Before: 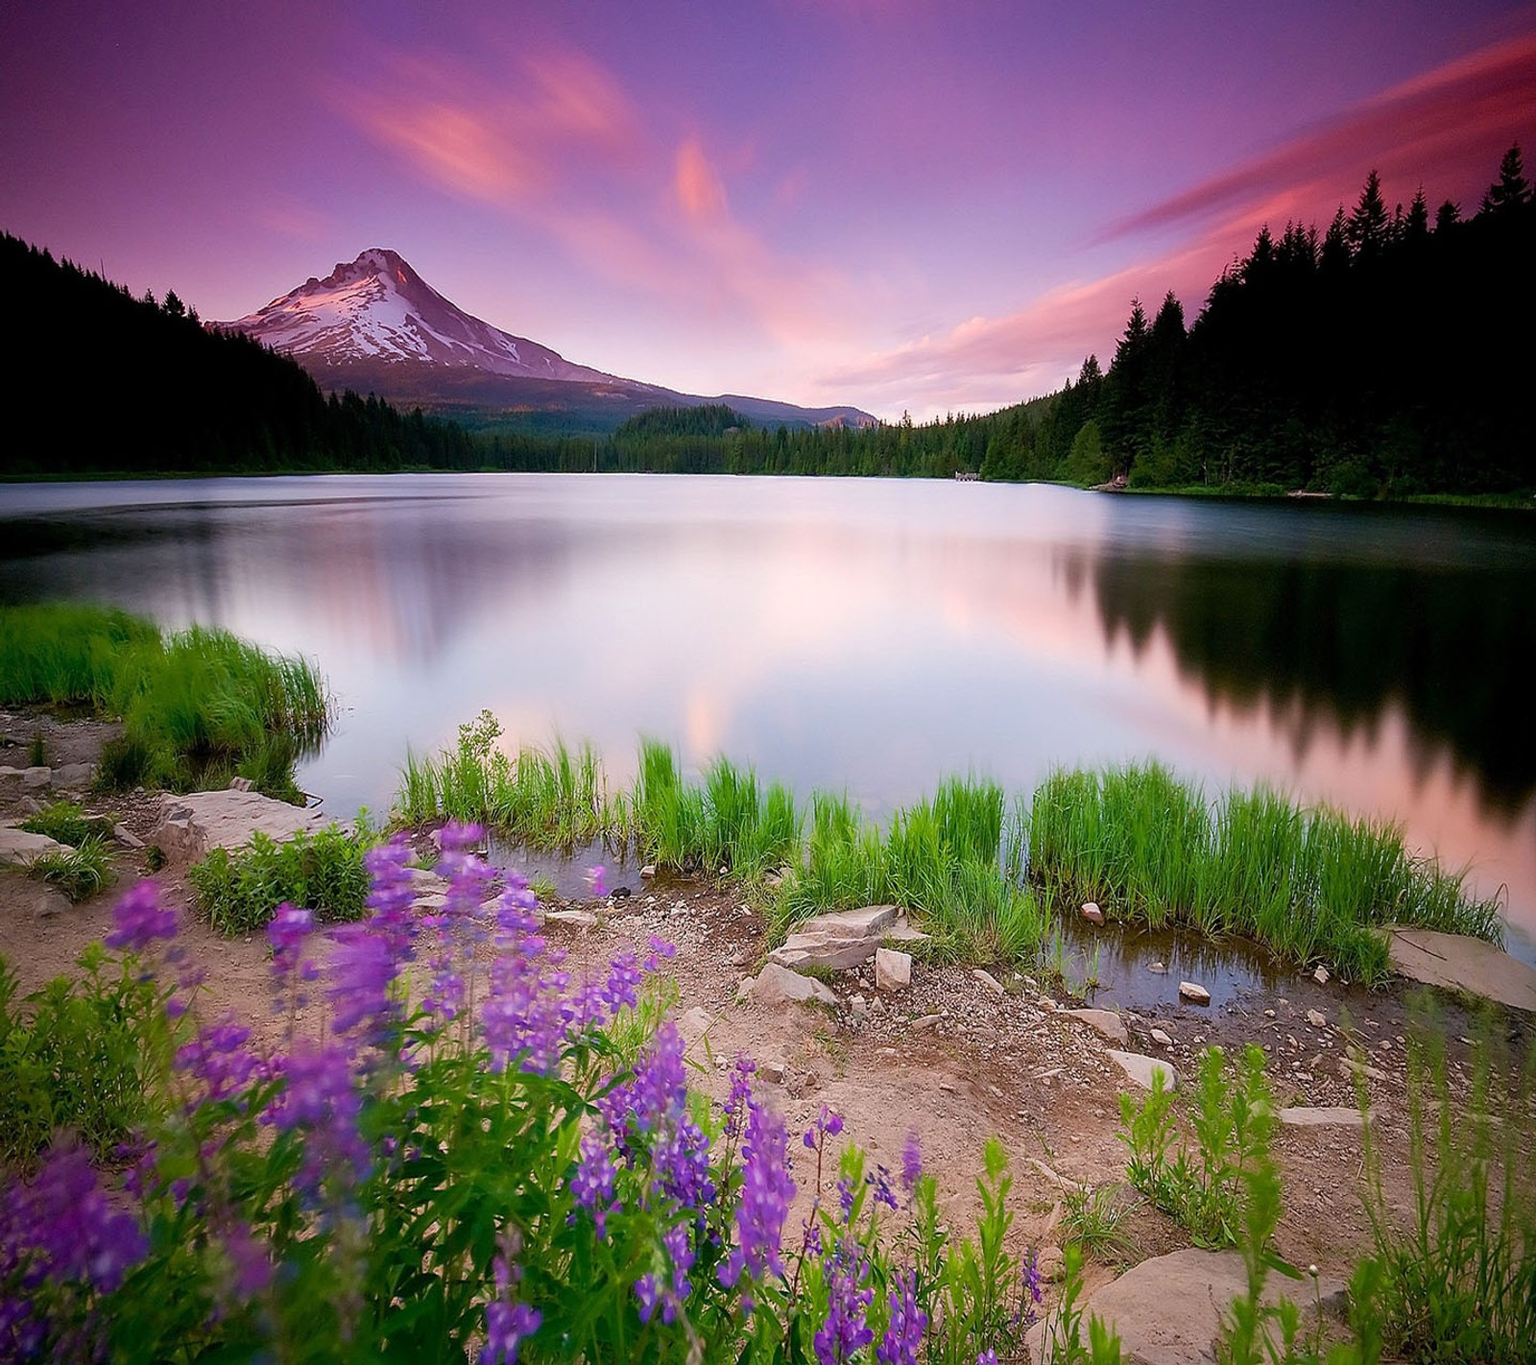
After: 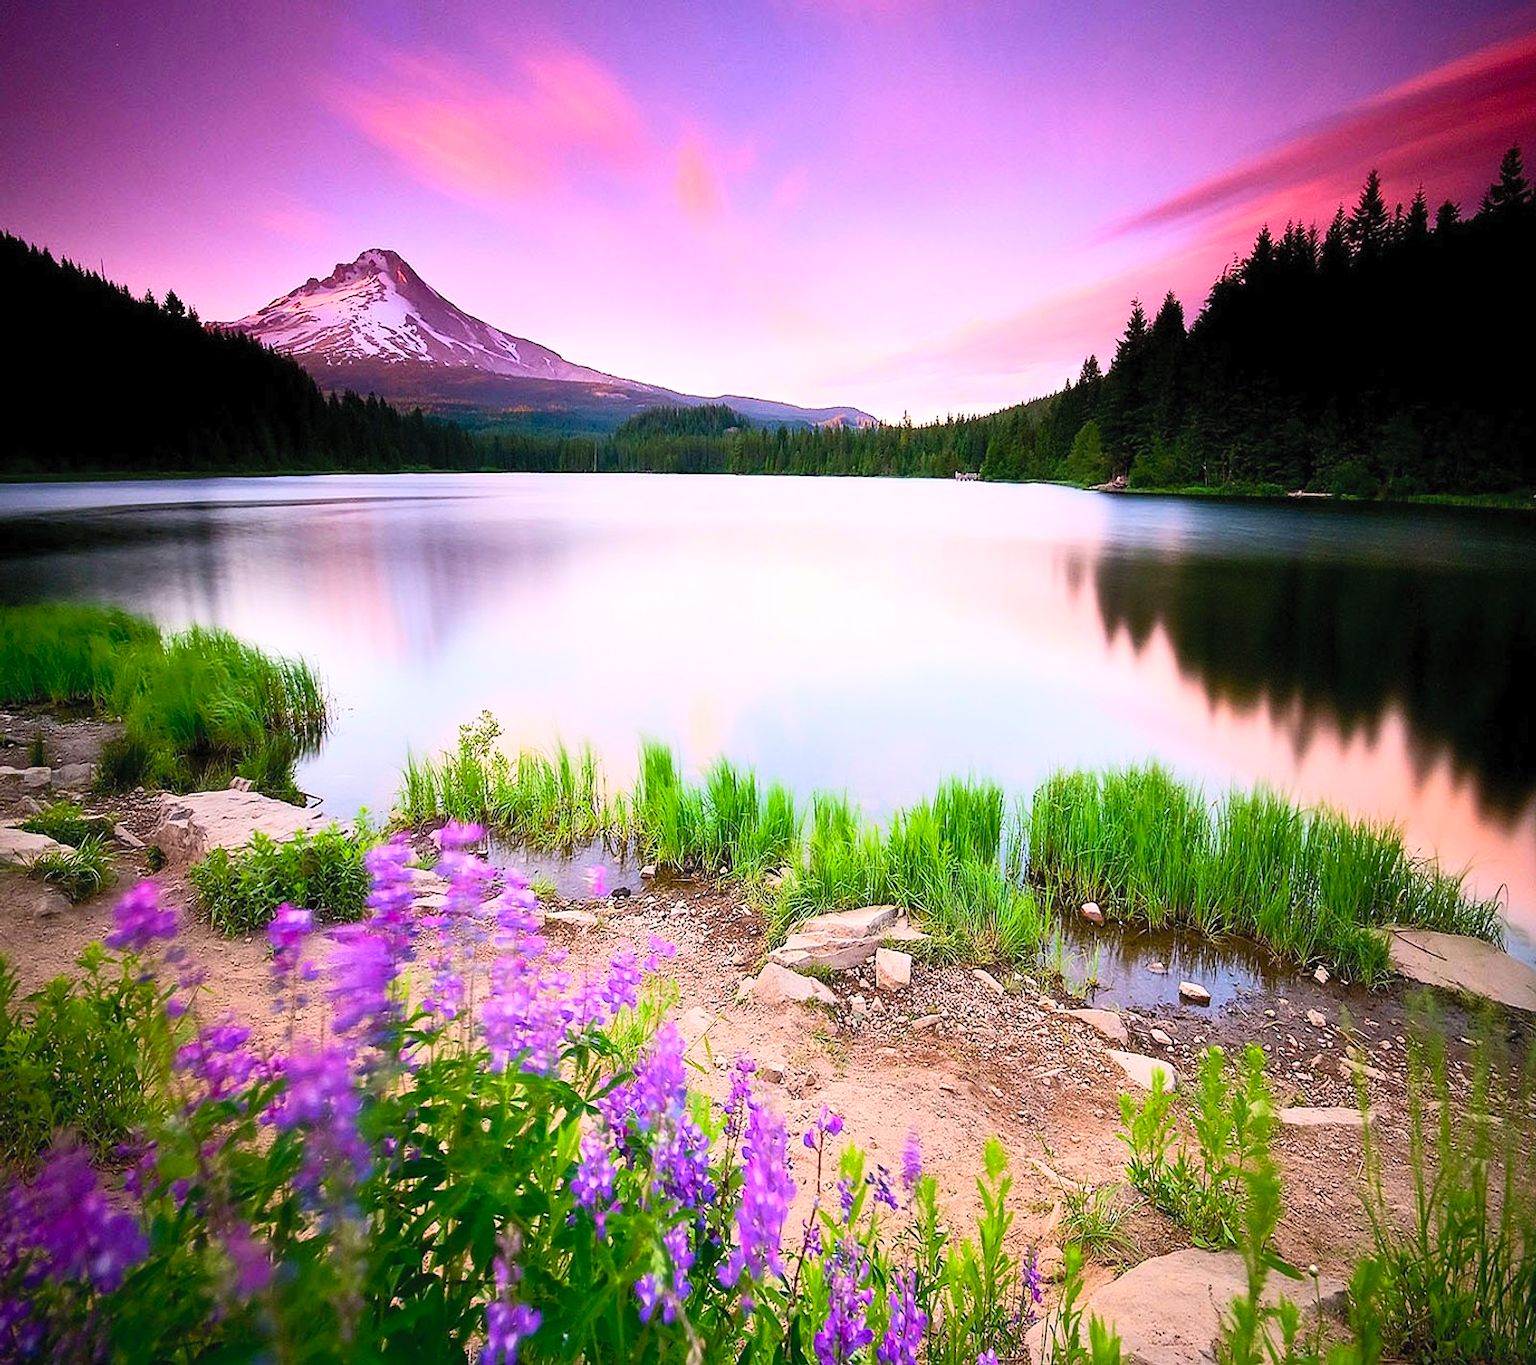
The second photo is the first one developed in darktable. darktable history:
contrast brightness saturation: contrast 0.237, brightness 0.269, saturation 0.376
tone equalizer: -8 EV -0.414 EV, -7 EV -0.41 EV, -6 EV -0.338 EV, -5 EV -0.223 EV, -3 EV 0.238 EV, -2 EV 0.323 EV, -1 EV 0.37 EV, +0 EV 0.416 EV, edges refinement/feathering 500, mask exposure compensation -1.57 EV, preserve details no
